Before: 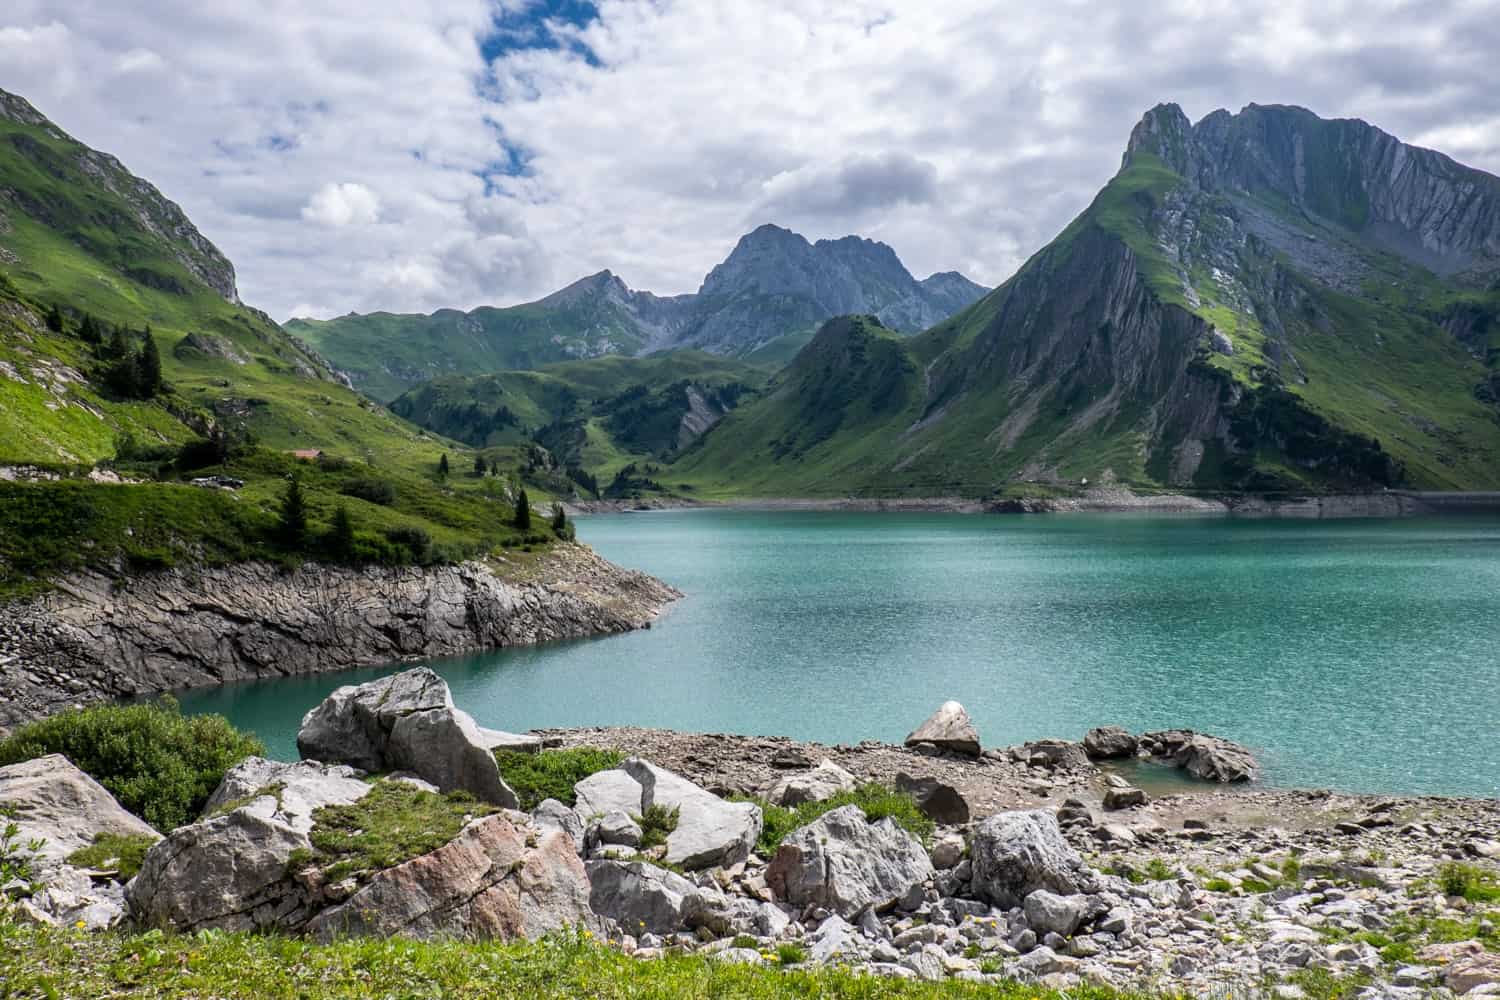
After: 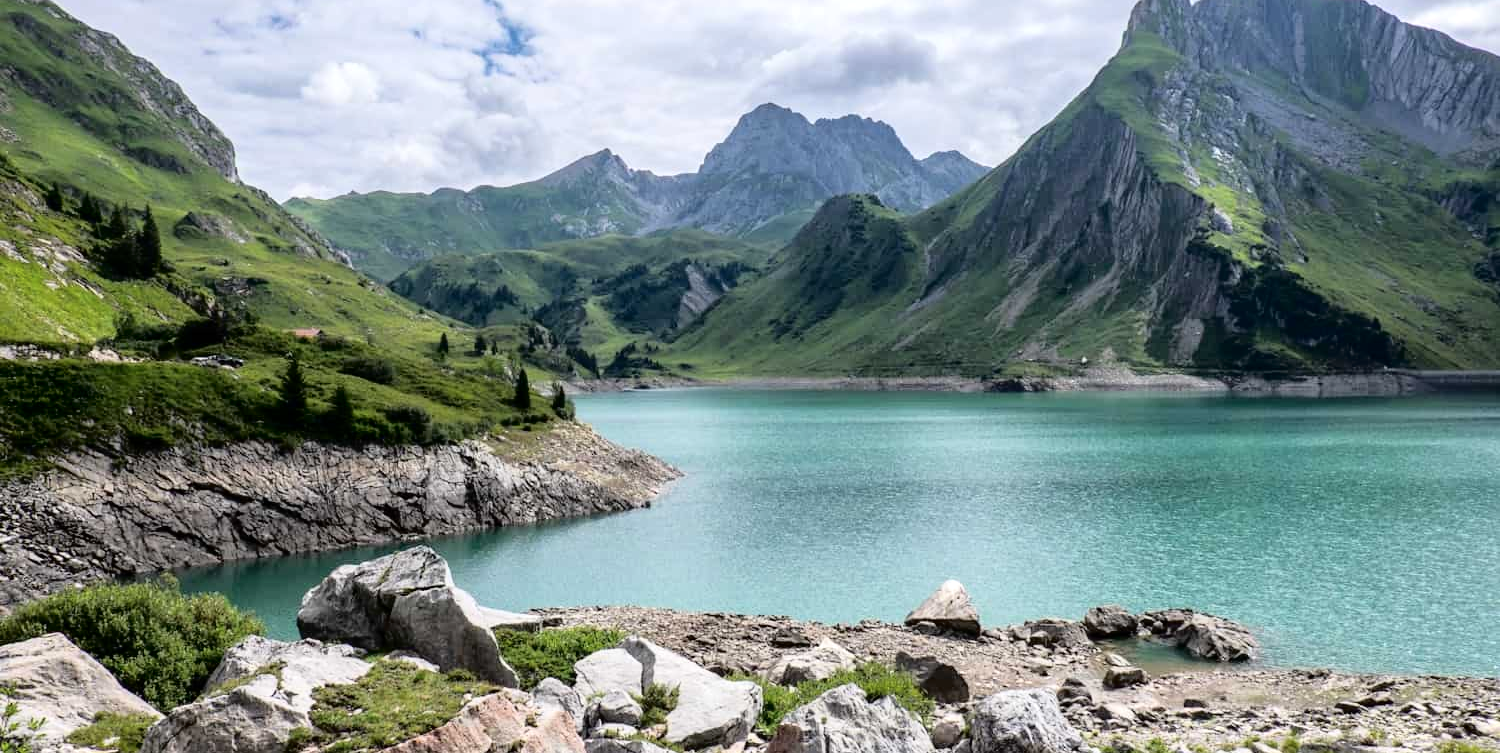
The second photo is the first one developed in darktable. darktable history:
crop and rotate: top 12.192%, bottom 12.485%
tone curve: curves: ch0 [(0, 0) (0.003, 0.003) (0.011, 0.006) (0.025, 0.015) (0.044, 0.025) (0.069, 0.034) (0.1, 0.052) (0.136, 0.092) (0.177, 0.157) (0.224, 0.228) (0.277, 0.305) (0.335, 0.392) (0.399, 0.466) (0.468, 0.543) (0.543, 0.612) (0.623, 0.692) (0.709, 0.78) (0.801, 0.865) (0.898, 0.935) (1, 1)], color space Lab, independent channels, preserve colors none
exposure: exposure 0.127 EV, compensate highlight preservation false
